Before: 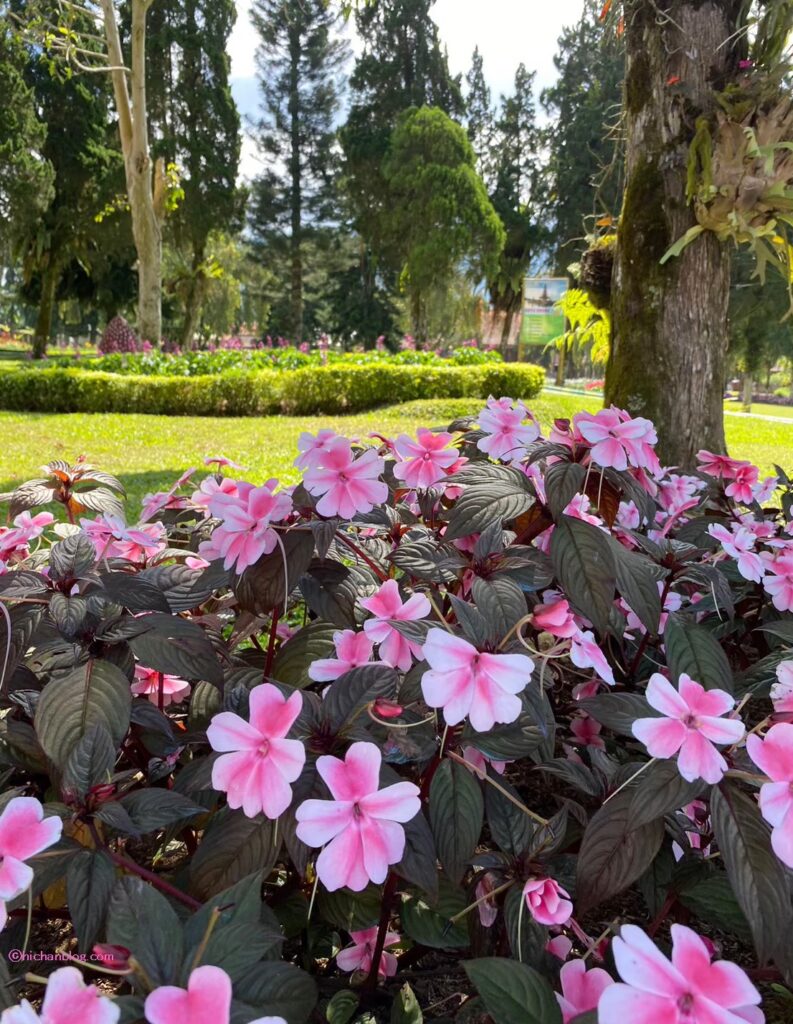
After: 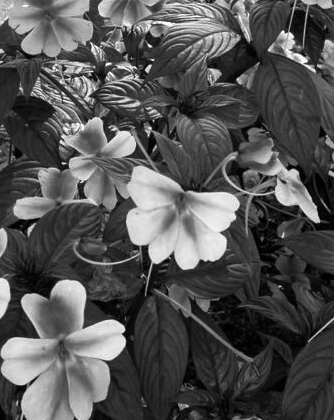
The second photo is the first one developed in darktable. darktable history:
color balance rgb: linear chroma grading › global chroma 16.62%, perceptual saturation grading › highlights -8.63%, perceptual saturation grading › mid-tones 18.66%, perceptual saturation grading › shadows 28.49%, perceptual brilliance grading › highlights 14.22%, perceptual brilliance grading › shadows -18.96%, global vibrance 27.71%
crop: left 37.221%, top 45.169%, right 20.63%, bottom 13.777%
monochrome: a 0, b 0, size 0.5, highlights 0.57
white balance: red 1.045, blue 0.932
